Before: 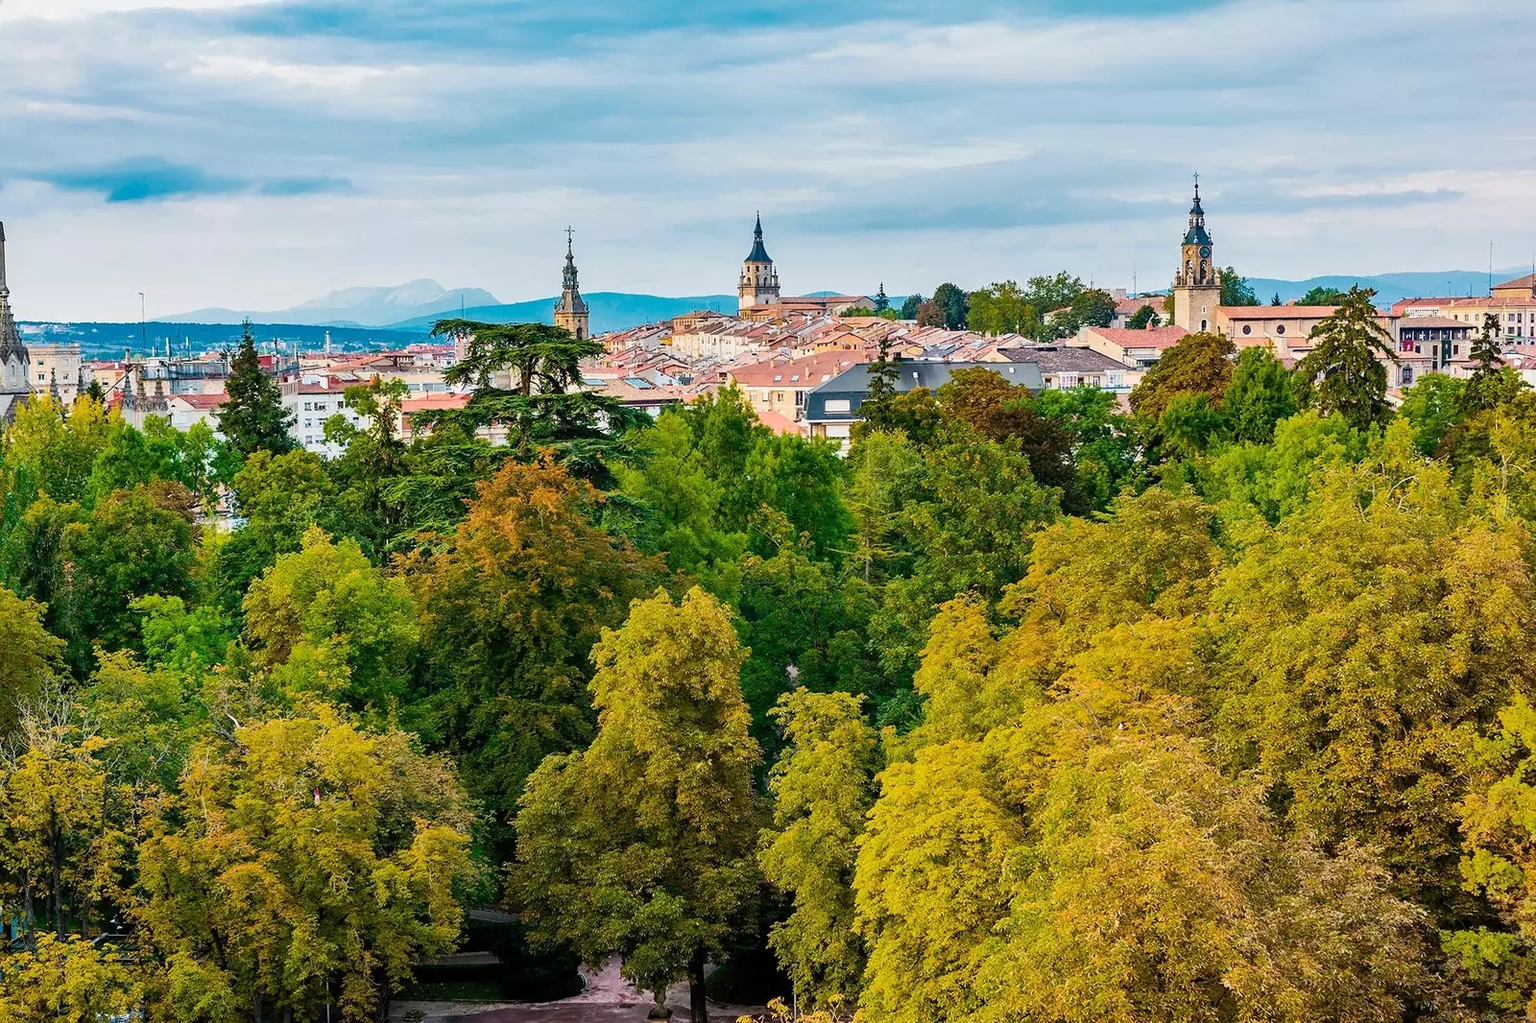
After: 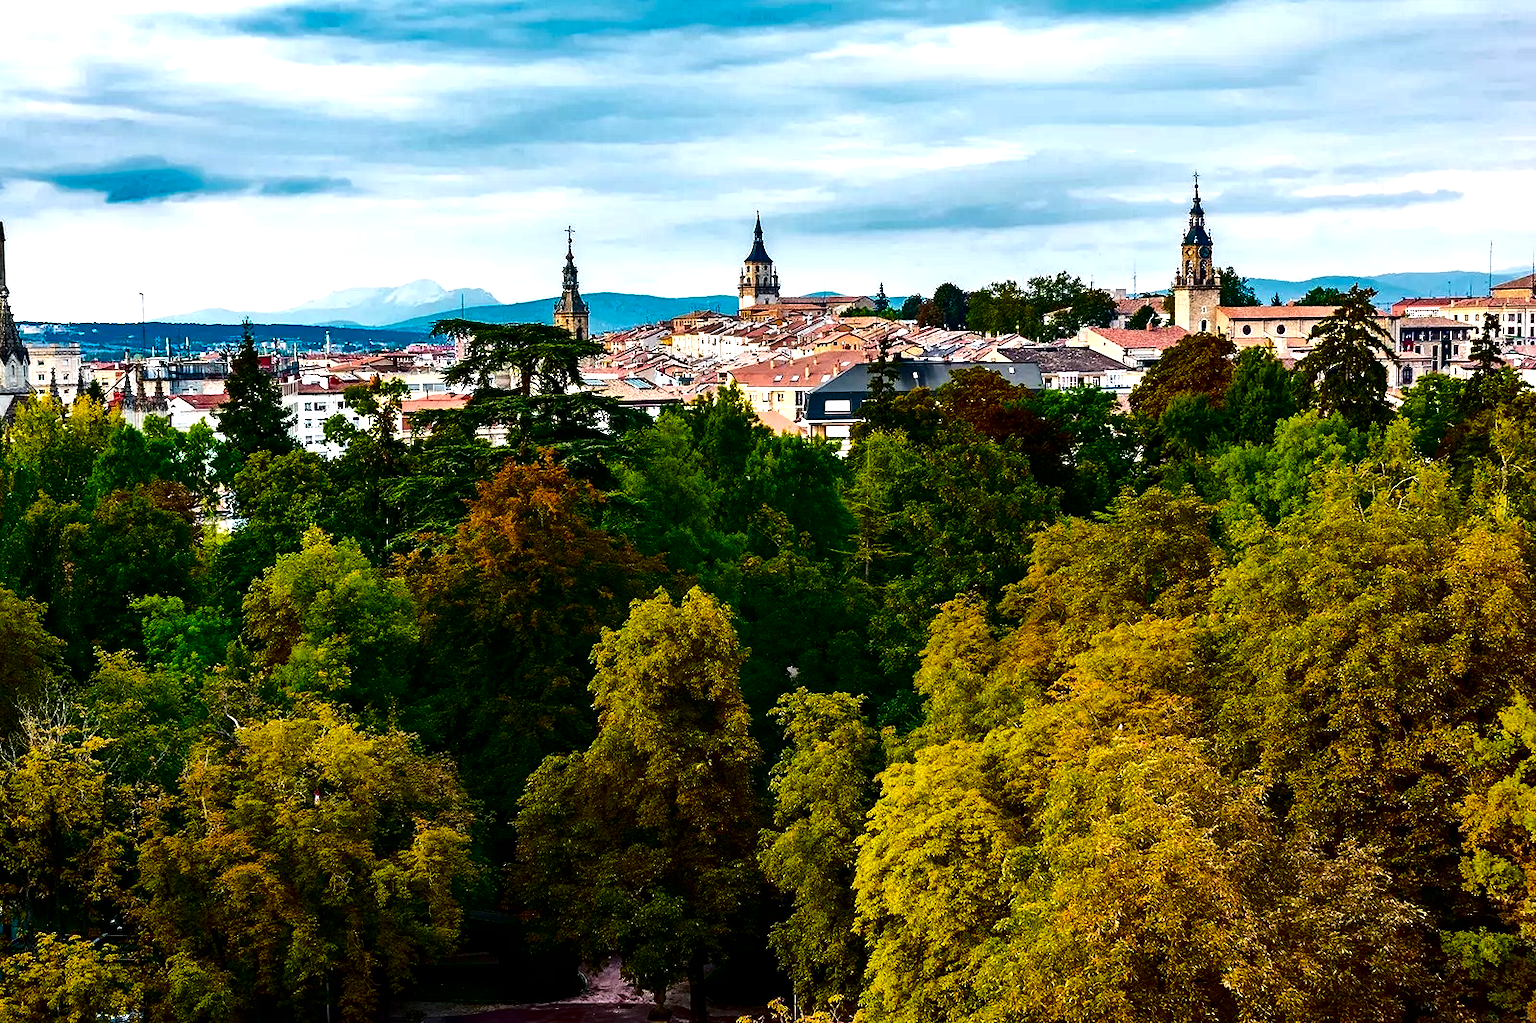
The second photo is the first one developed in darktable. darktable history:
tone equalizer: -8 EV -0.744 EV, -7 EV -0.705 EV, -6 EV -0.613 EV, -5 EV -0.379 EV, -3 EV 0.372 EV, -2 EV 0.6 EV, -1 EV 0.697 EV, +0 EV 0.76 EV, smoothing diameter 2.11%, edges refinement/feathering 23.68, mask exposure compensation -1.57 EV, filter diffusion 5
contrast brightness saturation: contrast 0.088, brightness -0.587, saturation 0.165
